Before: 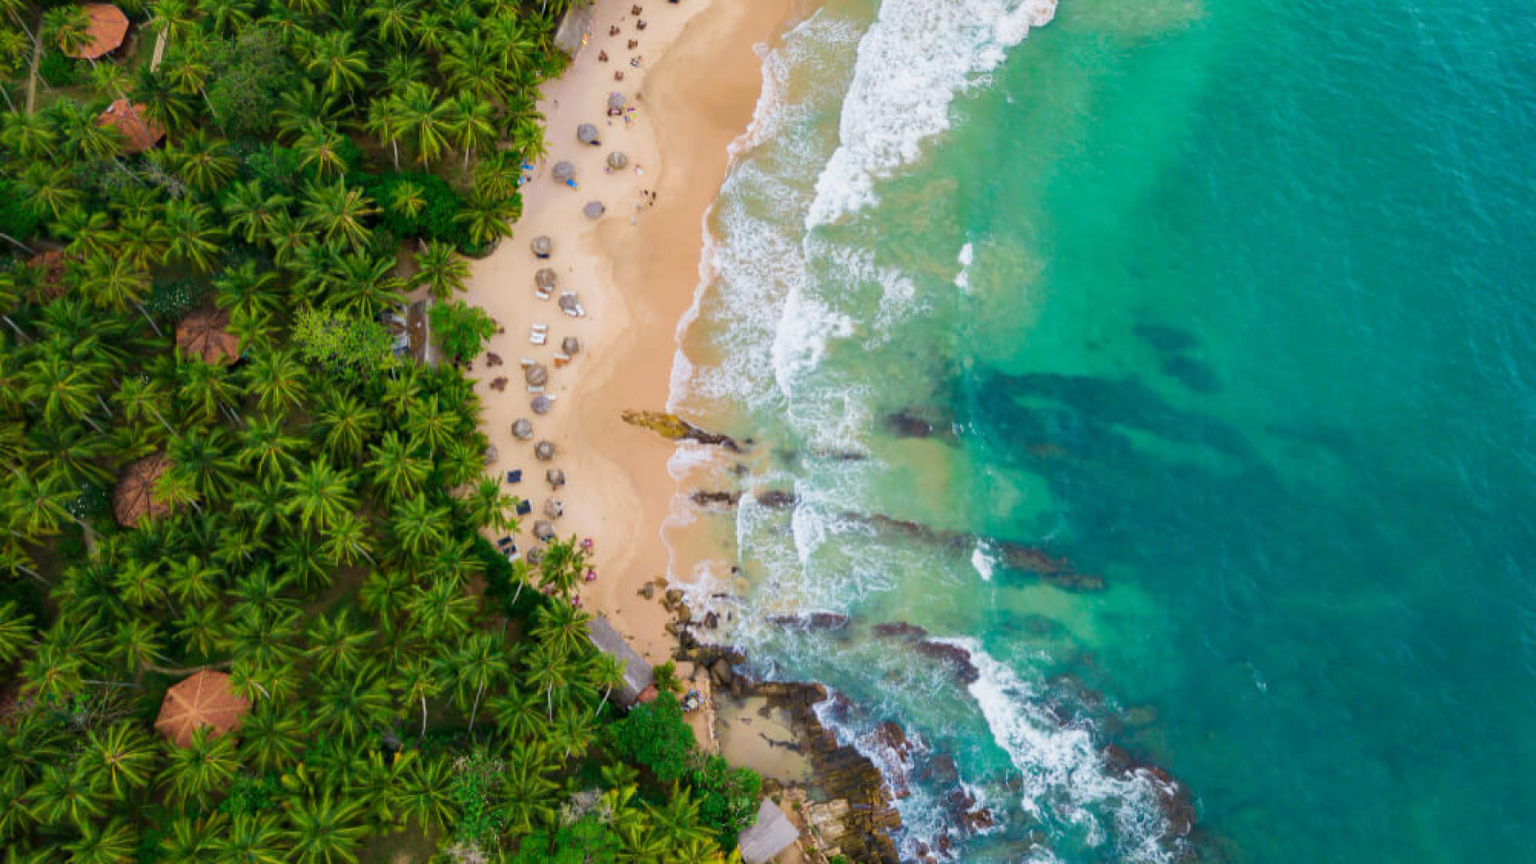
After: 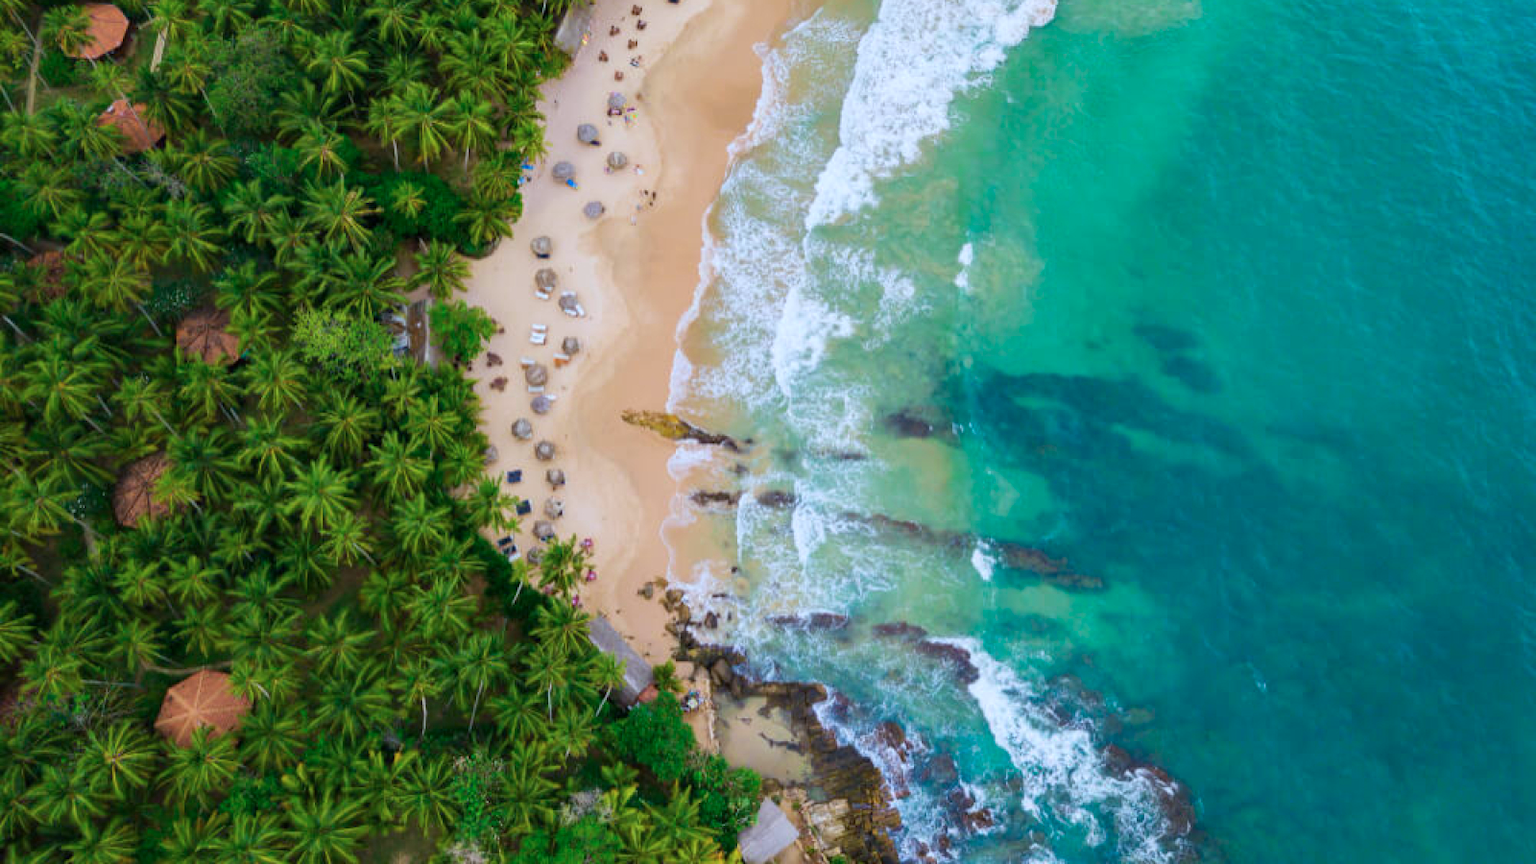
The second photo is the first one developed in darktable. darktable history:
color calibration: x 0.367, y 0.376, temperature 4365.32 K
